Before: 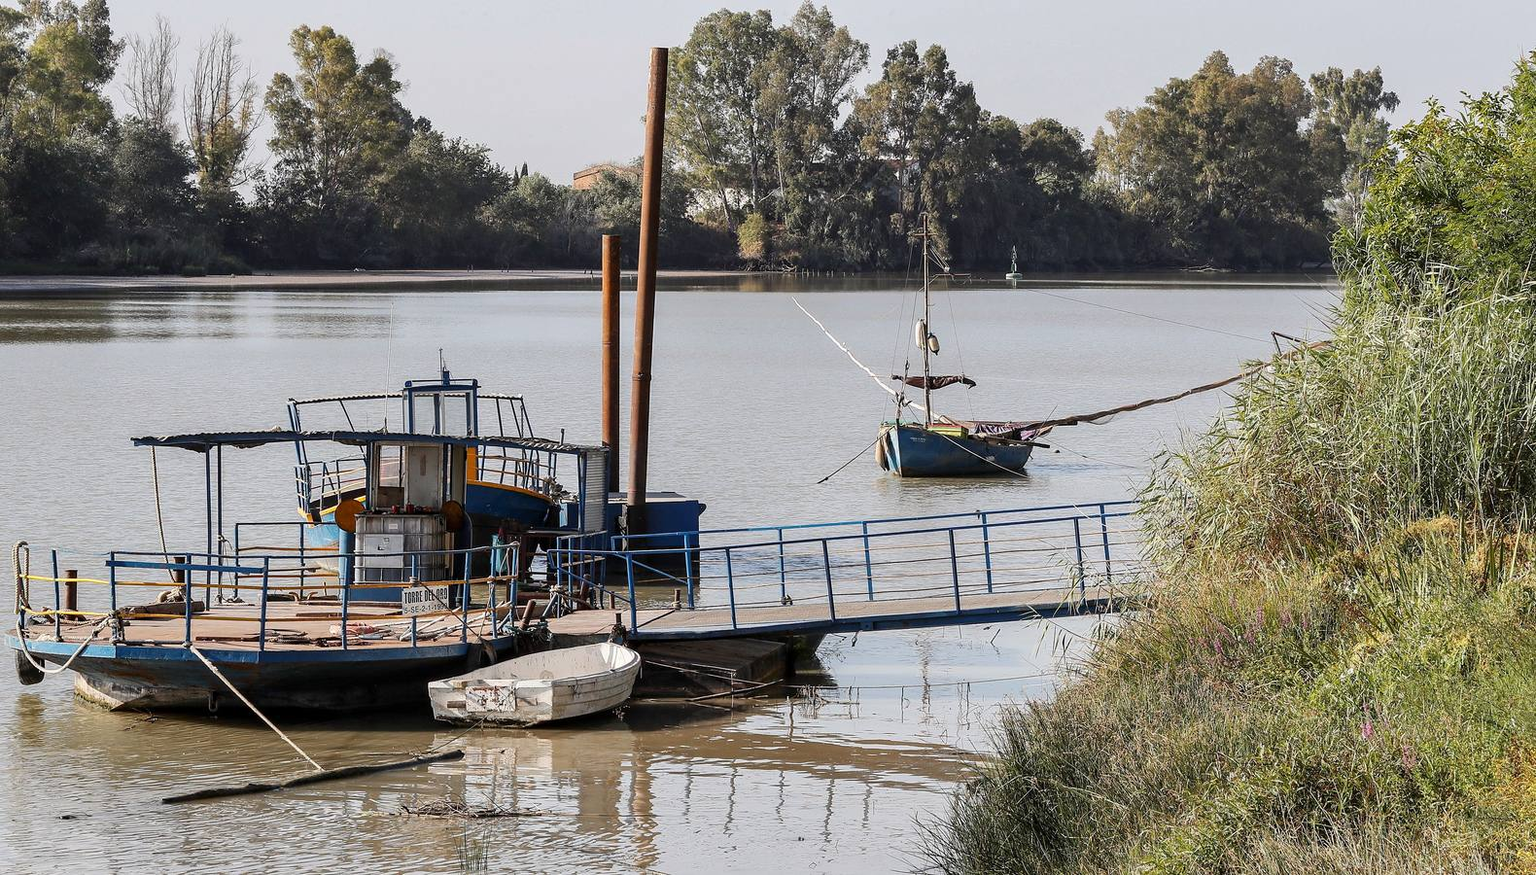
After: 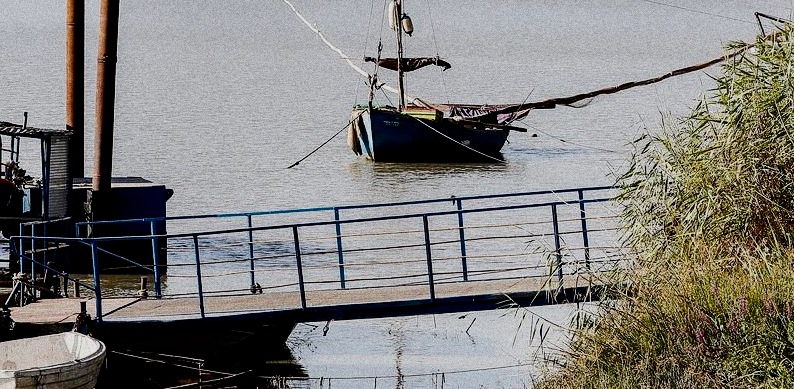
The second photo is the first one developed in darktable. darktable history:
grain: coarseness 0.09 ISO, strength 40%
filmic rgb: black relative exposure -5 EV, hardness 2.88, contrast 1.2, highlights saturation mix -30%
exposure: black level correction 0.01, exposure 0.014 EV, compensate highlight preservation false
crop: left 35.03%, top 36.625%, right 14.663%, bottom 20.057%
contrast brightness saturation: contrast 0.19, brightness -0.24, saturation 0.11
